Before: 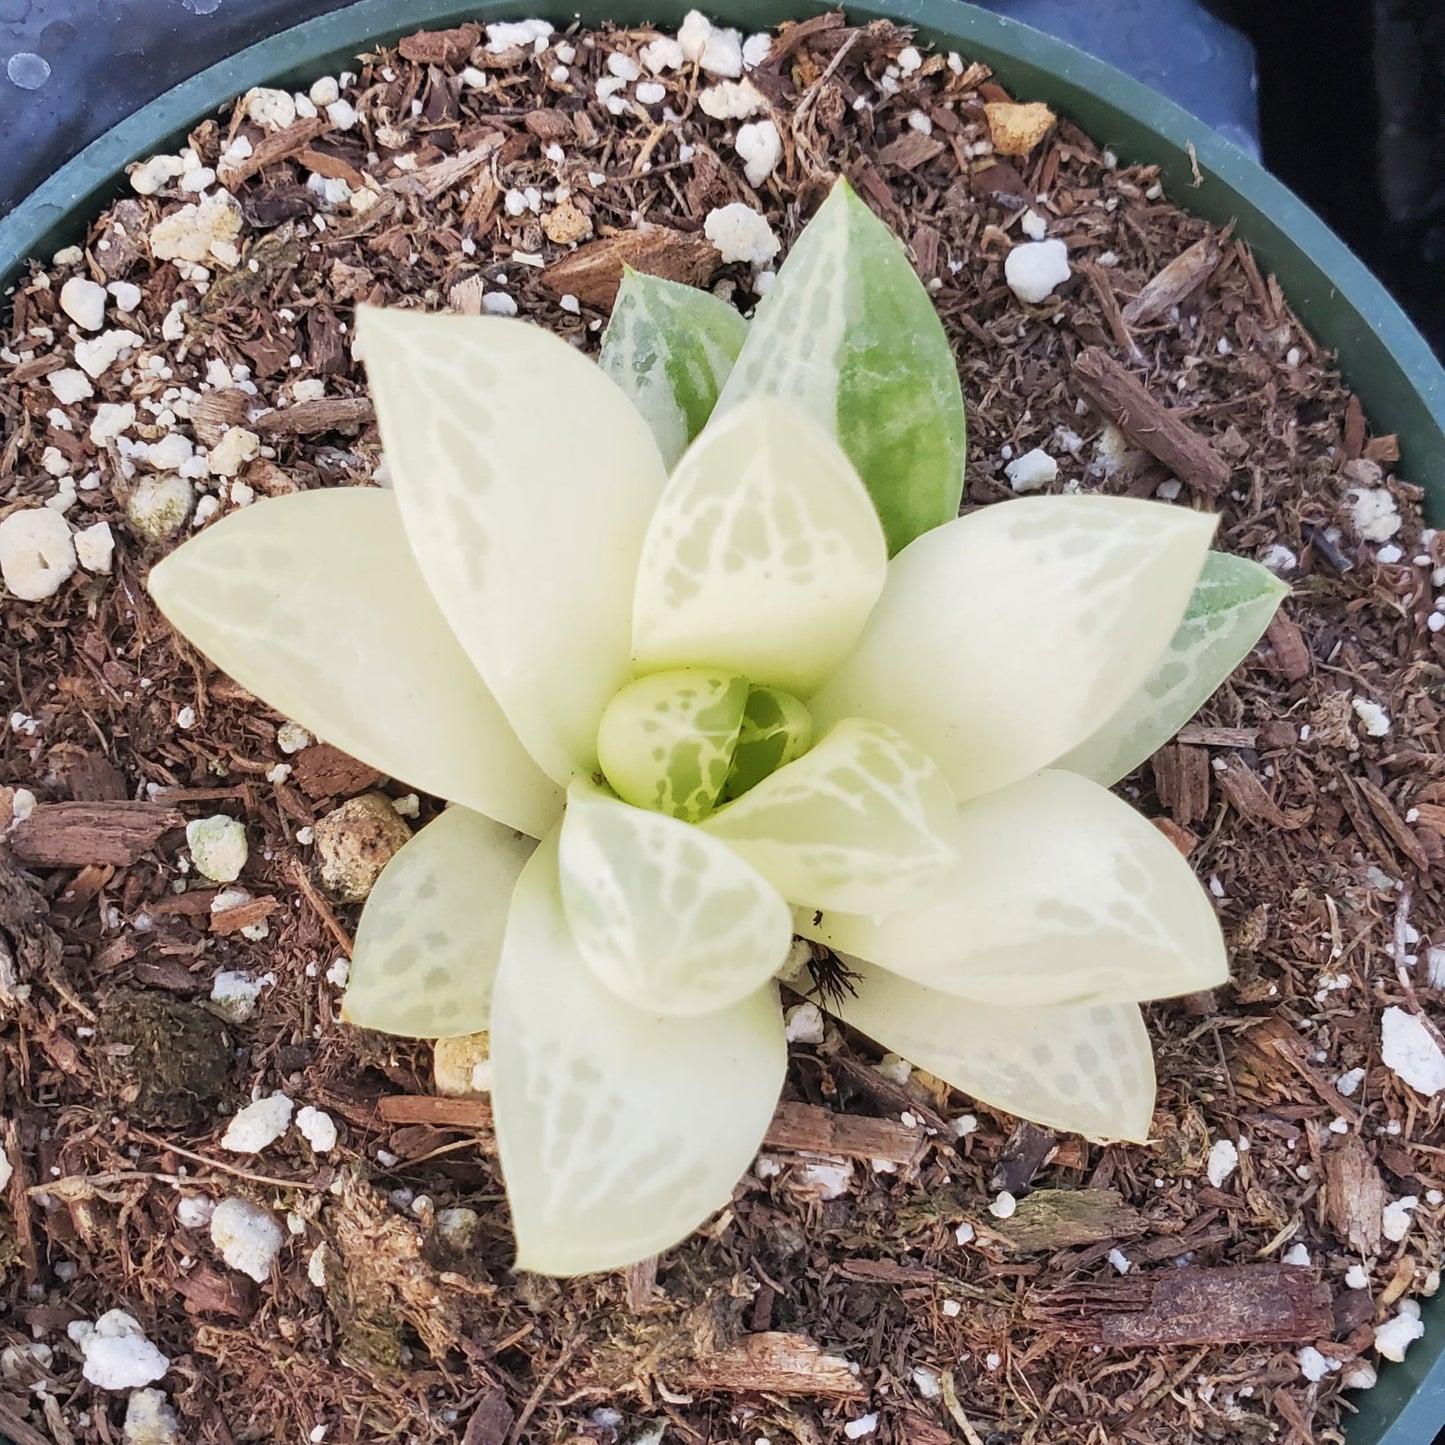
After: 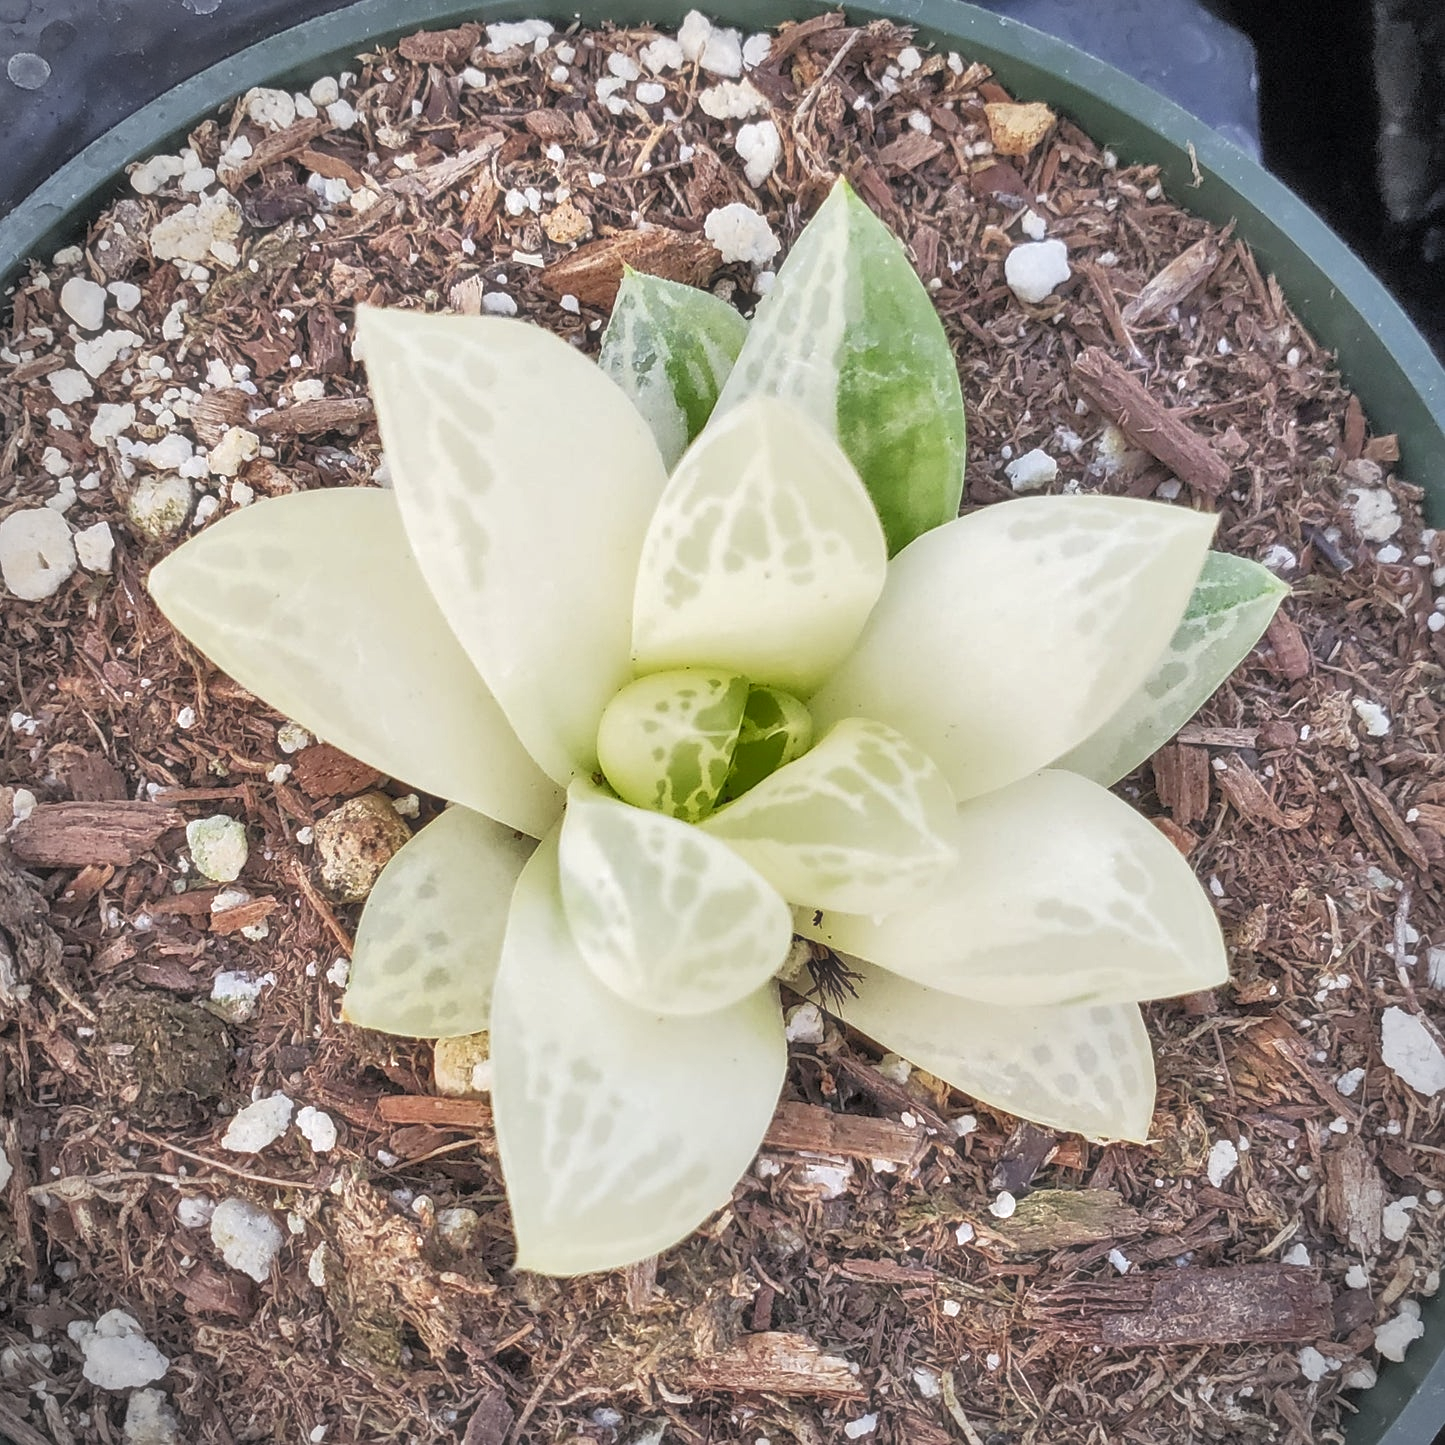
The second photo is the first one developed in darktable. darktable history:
local contrast: highlights 57%, shadows 53%, detail 130%, midtone range 0.454
tone equalizer: -7 EV 0.147 EV, -6 EV 0.608 EV, -5 EV 1.16 EV, -4 EV 1.29 EV, -3 EV 1.15 EV, -2 EV 0.6 EV, -1 EV 0.151 EV
haze removal: strength -0.102, adaptive false
sharpen: amount 0.217
shadows and highlights: shadows 51.91, highlights -28.77, soften with gaussian
vignetting: automatic ratio true
